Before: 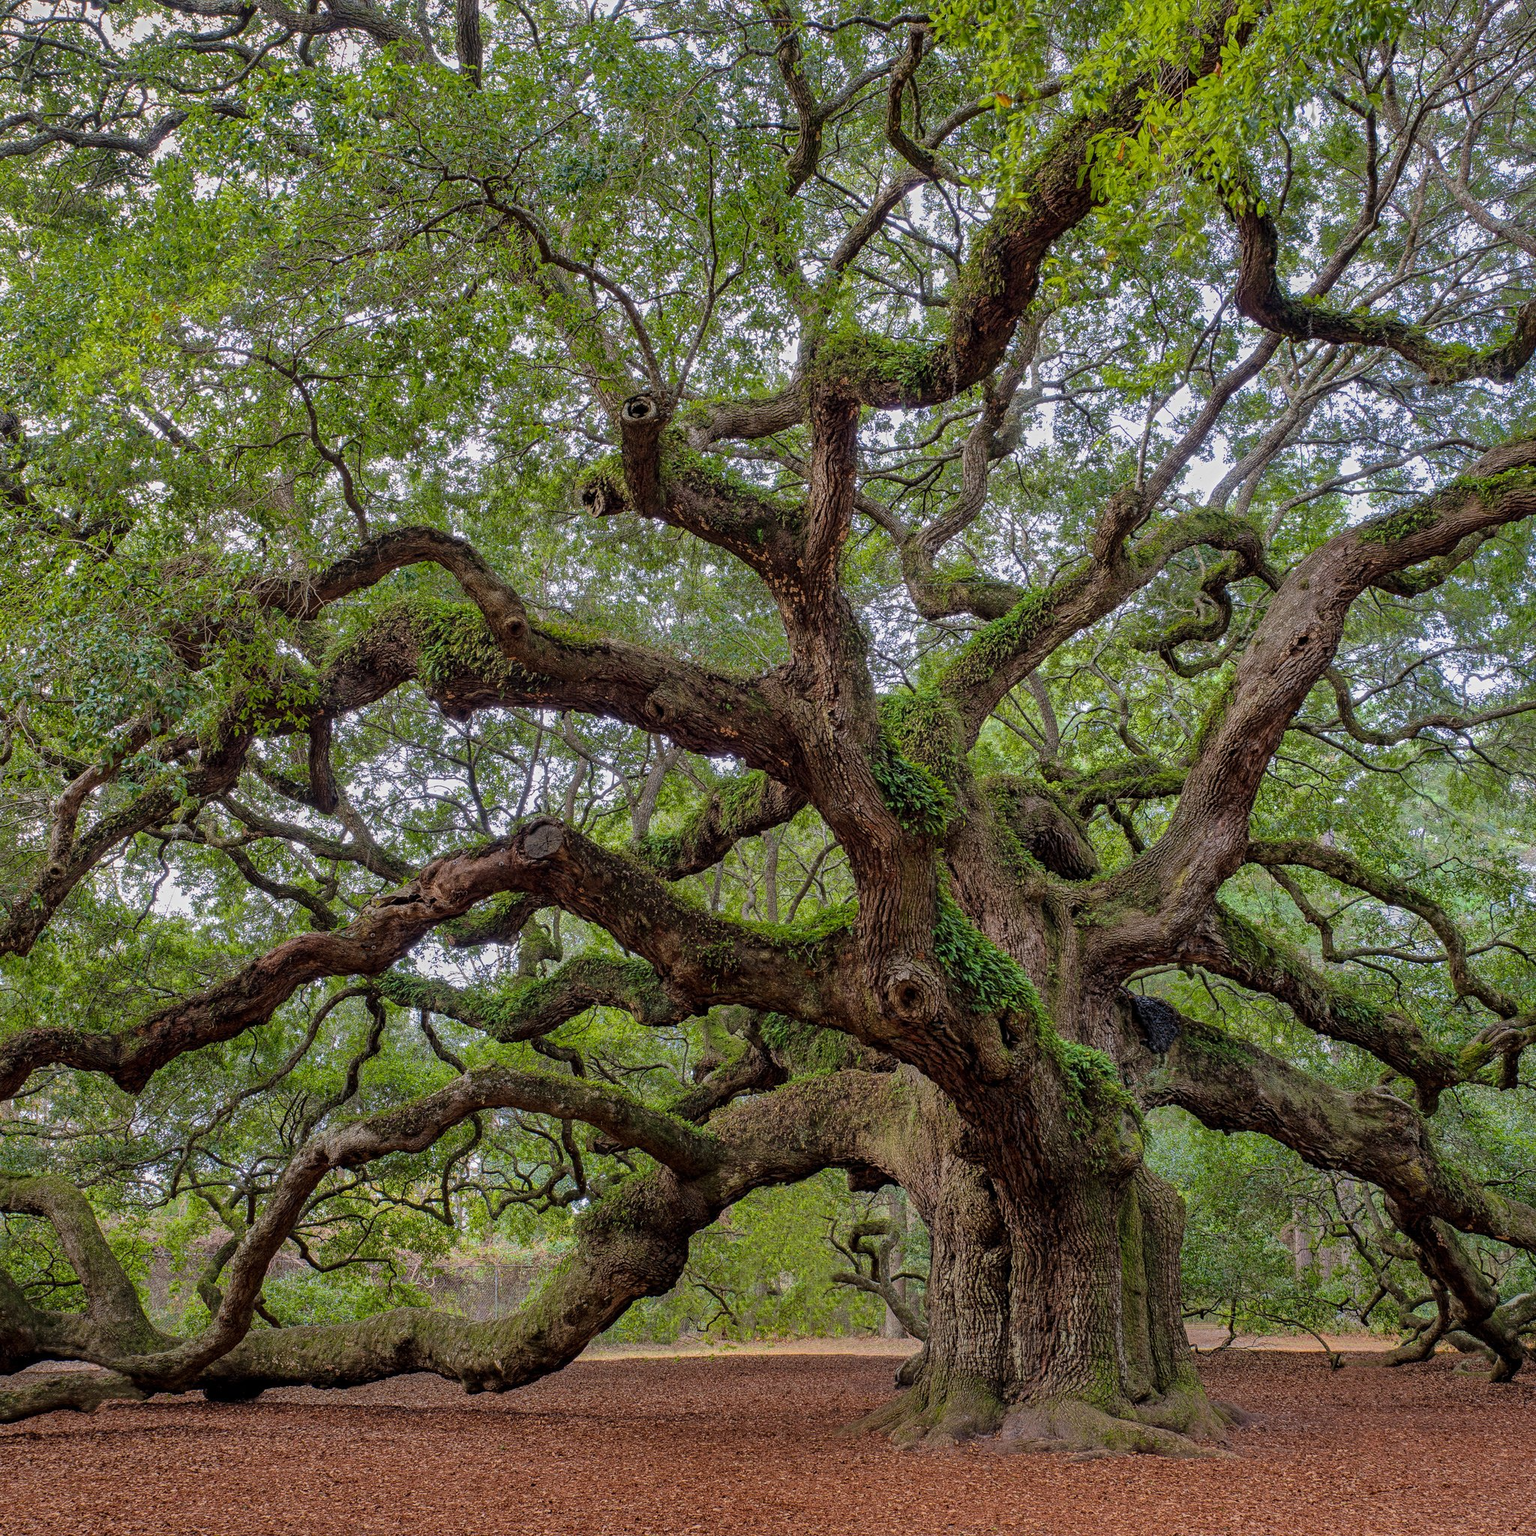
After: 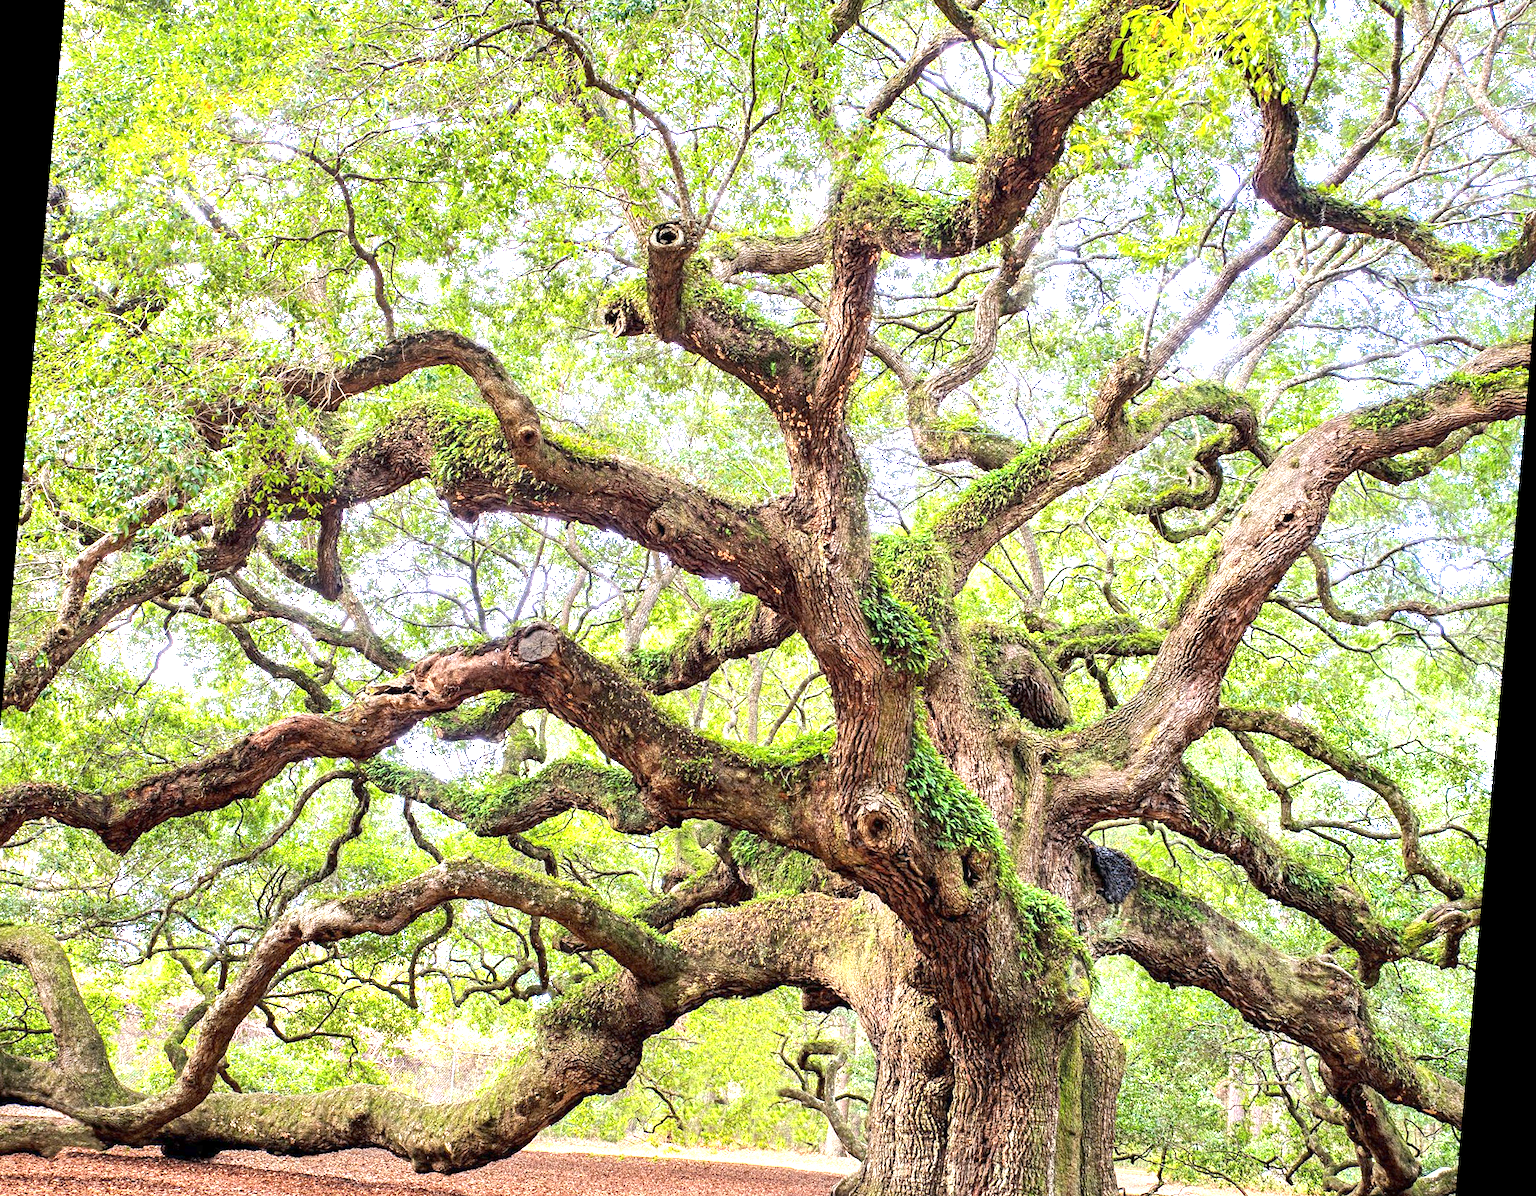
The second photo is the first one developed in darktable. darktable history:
crop and rotate: left 2.991%, top 13.302%, right 1.981%, bottom 12.636%
rotate and perspective: rotation 5.12°, automatic cropping off
exposure: exposure 2.25 EV, compensate highlight preservation false
